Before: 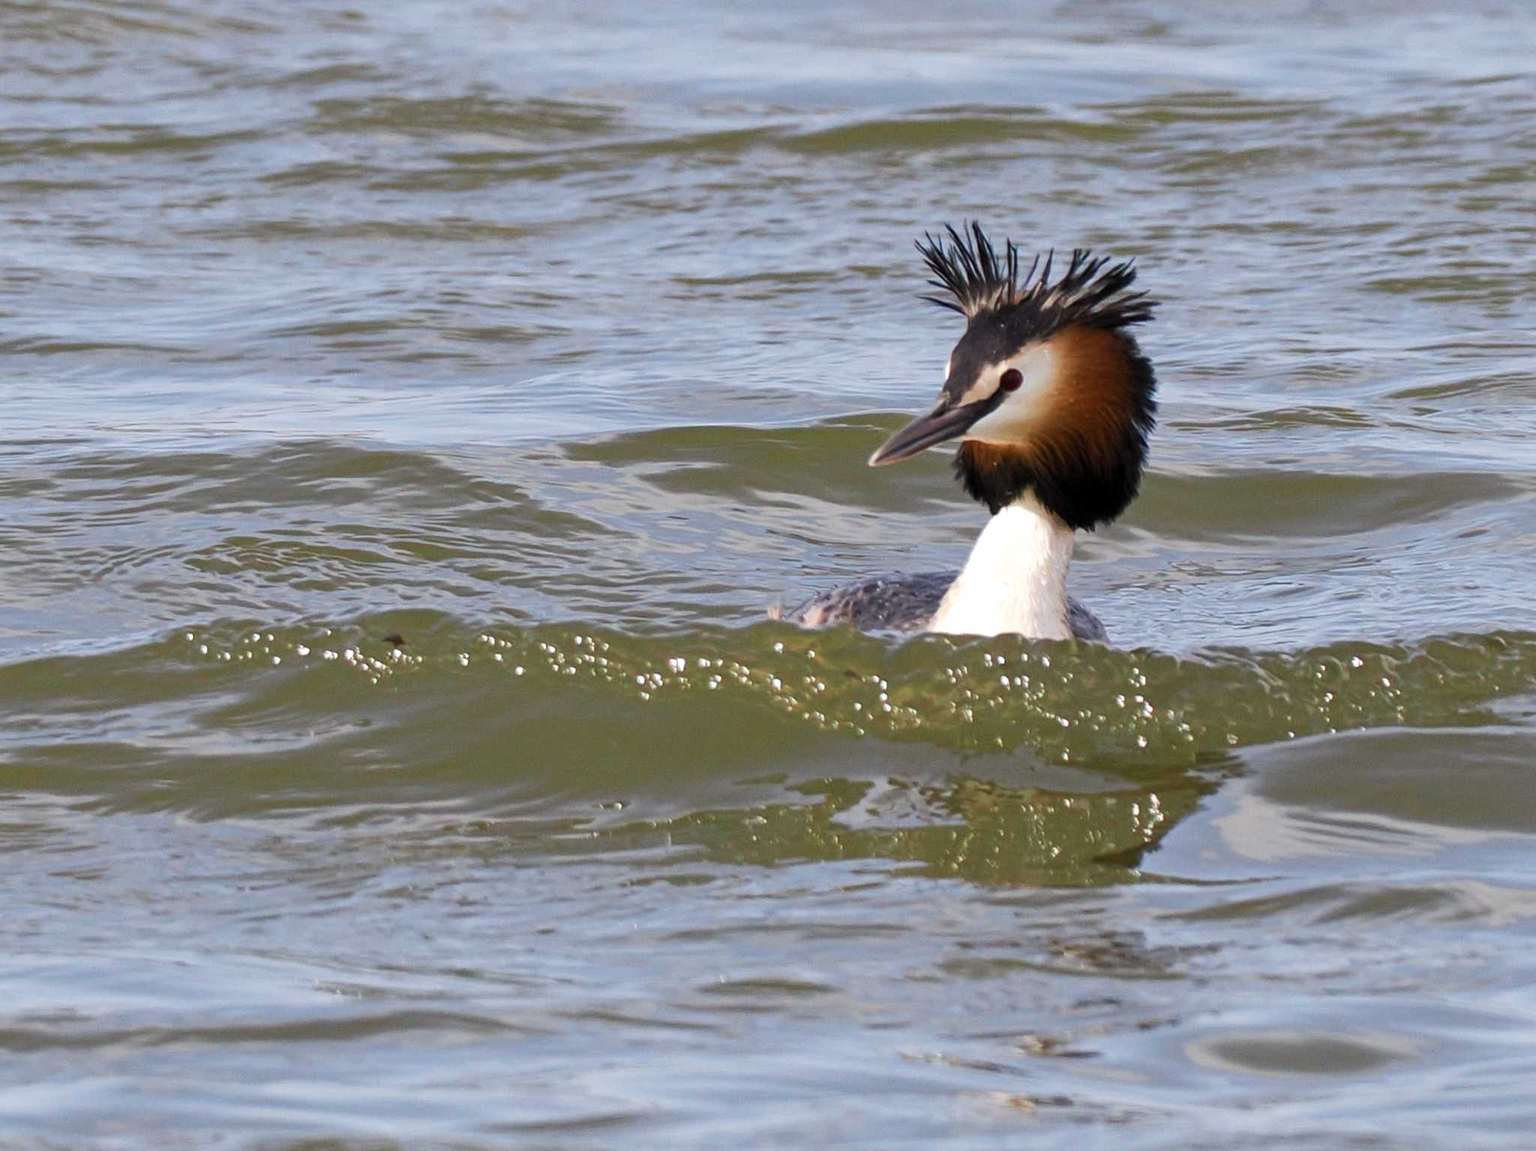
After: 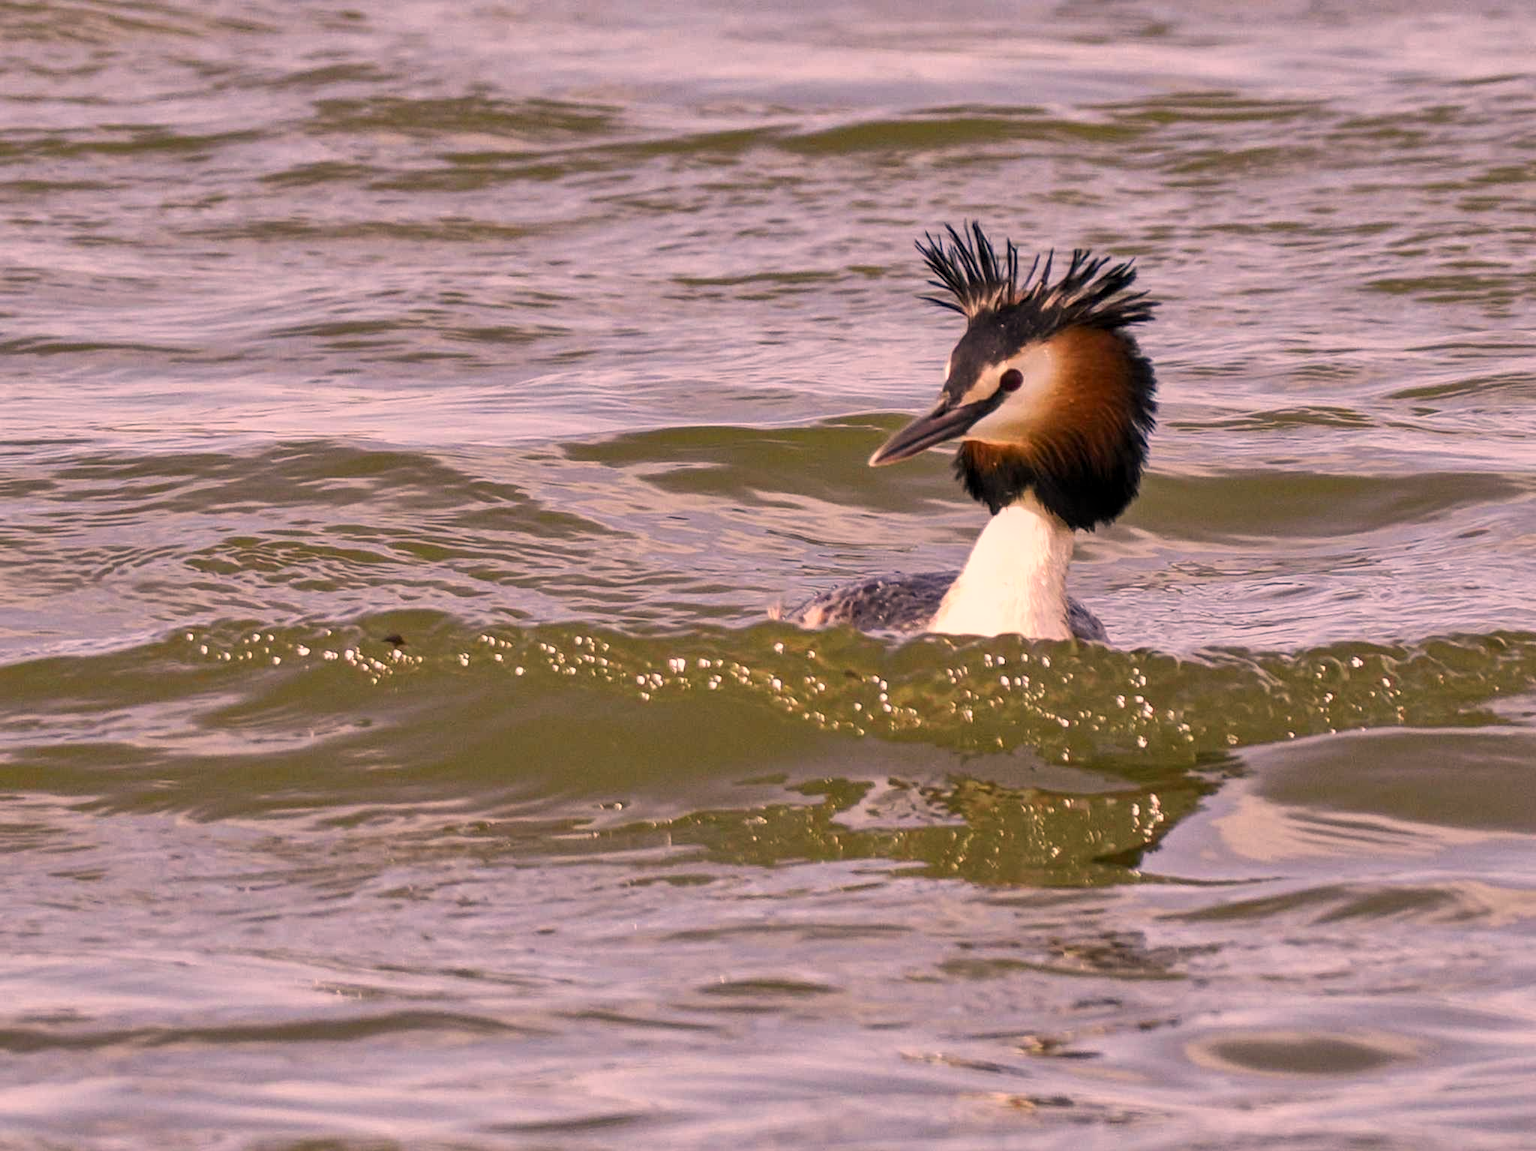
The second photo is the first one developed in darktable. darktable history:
shadows and highlights: low approximation 0.01, soften with gaussian
local contrast: on, module defaults
color correction: highlights a* 21.51, highlights b* 19.3
